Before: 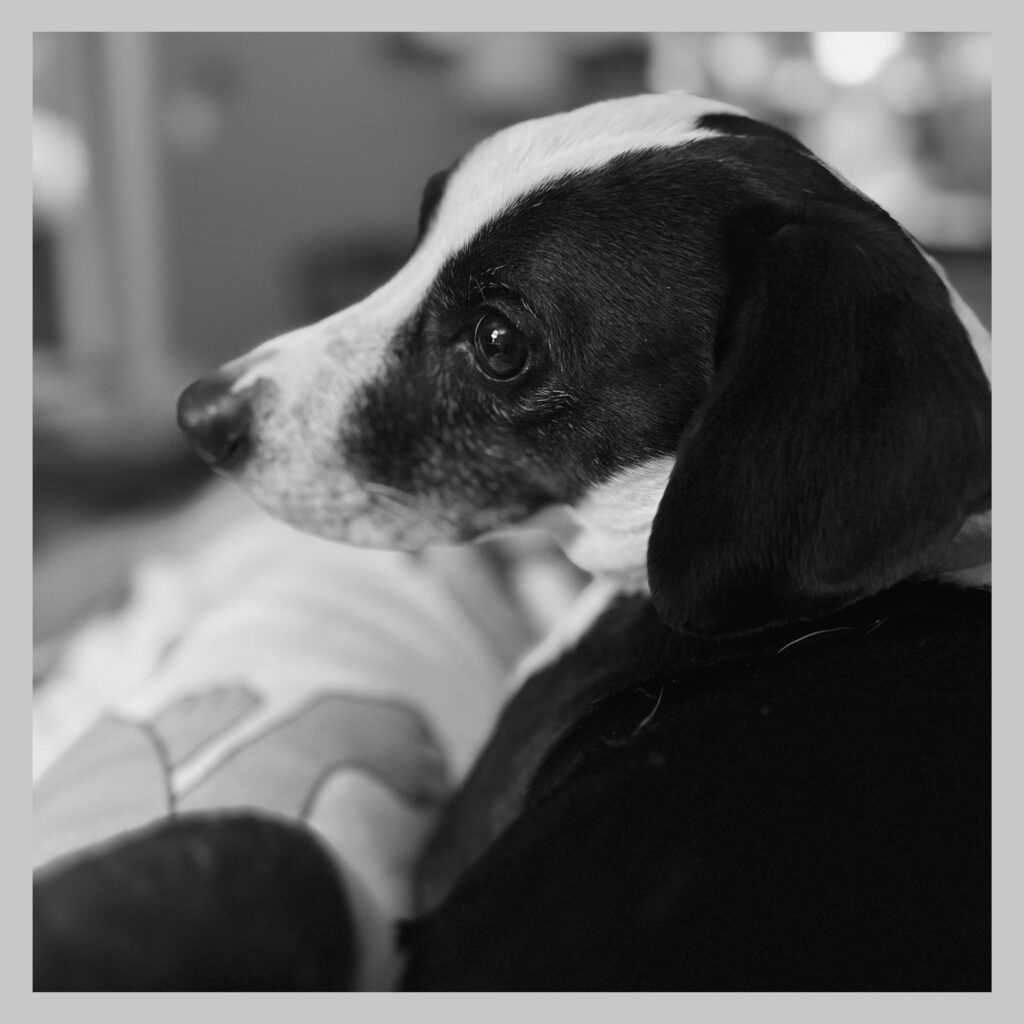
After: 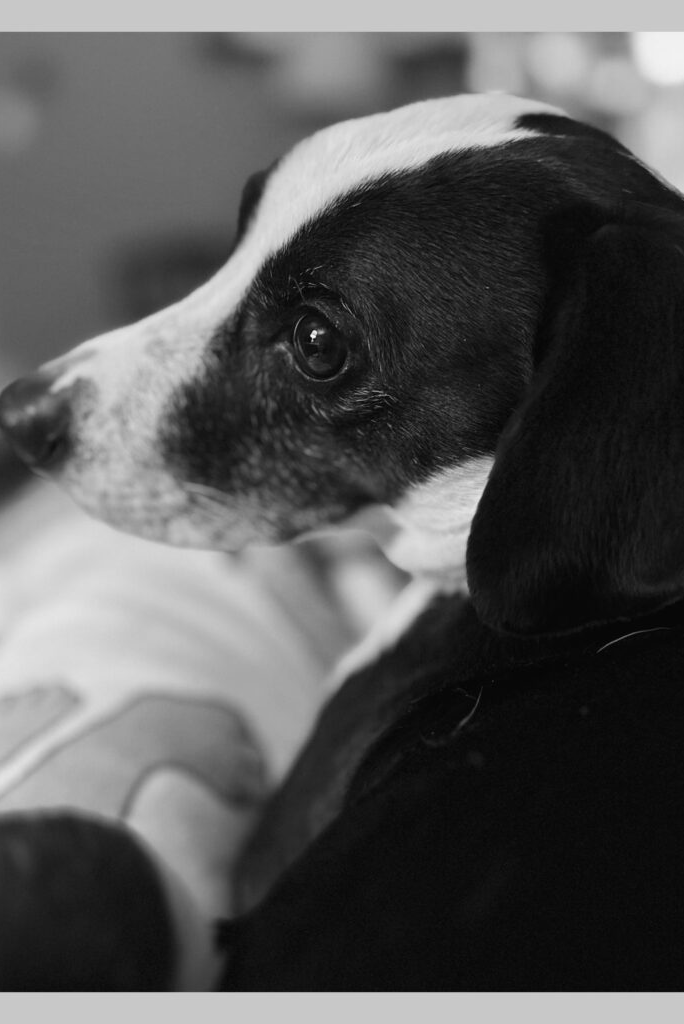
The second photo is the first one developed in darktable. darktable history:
crop and rotate: left 17.732%, right 15.423%
color balance rgb: saturation formula JzAzBz (2021)
